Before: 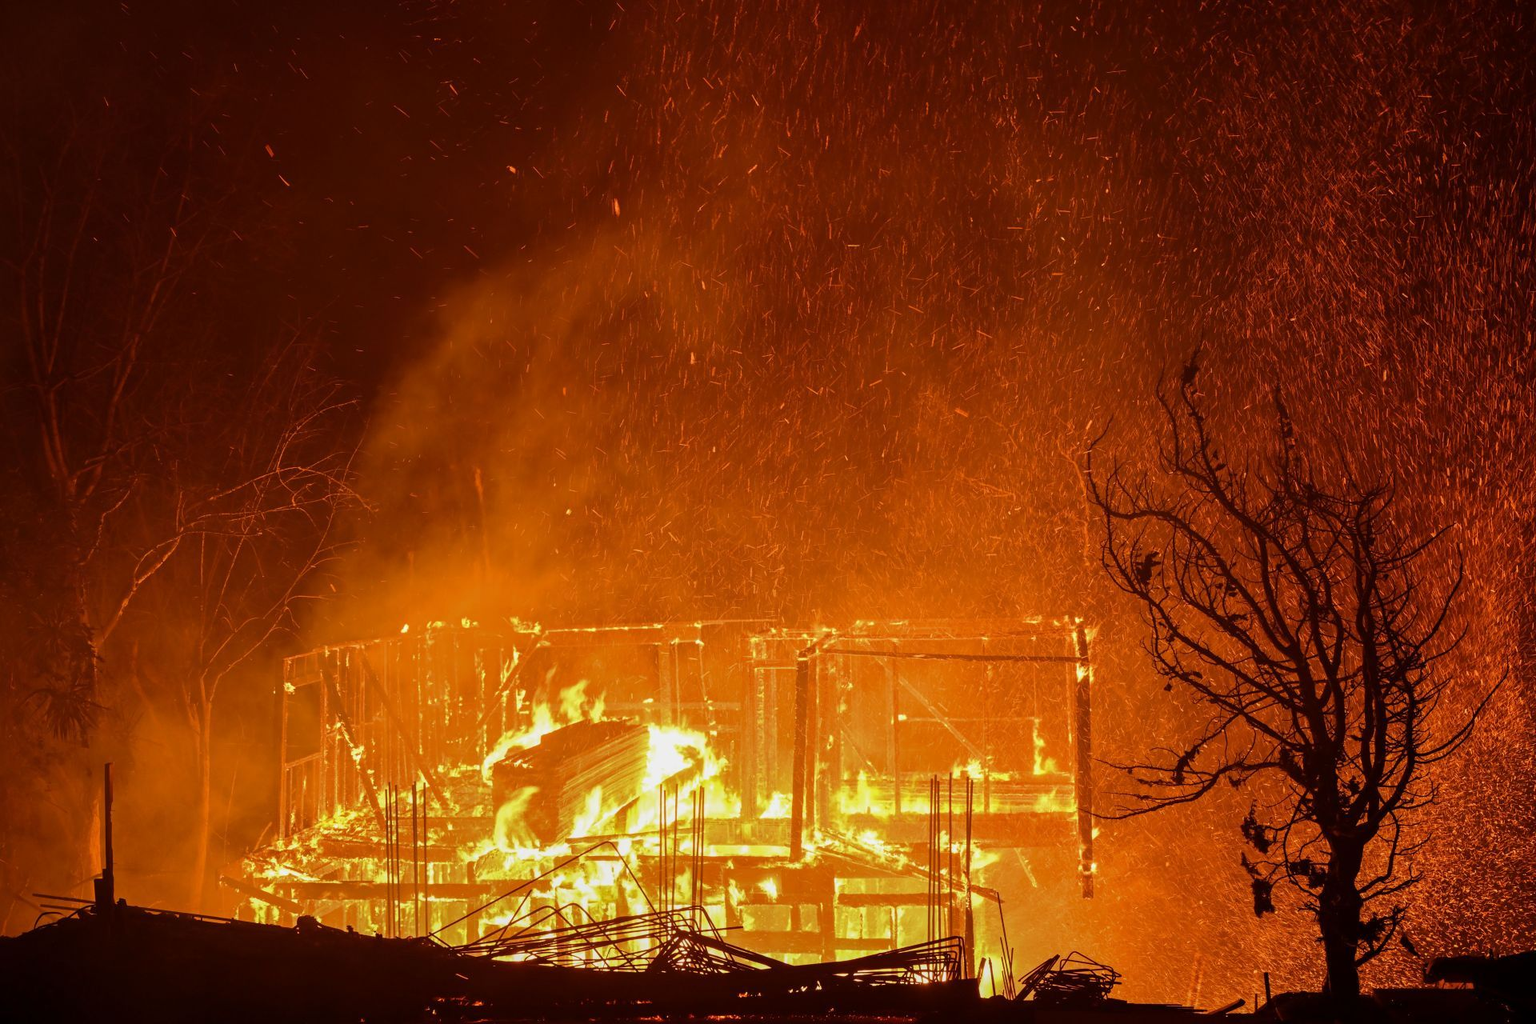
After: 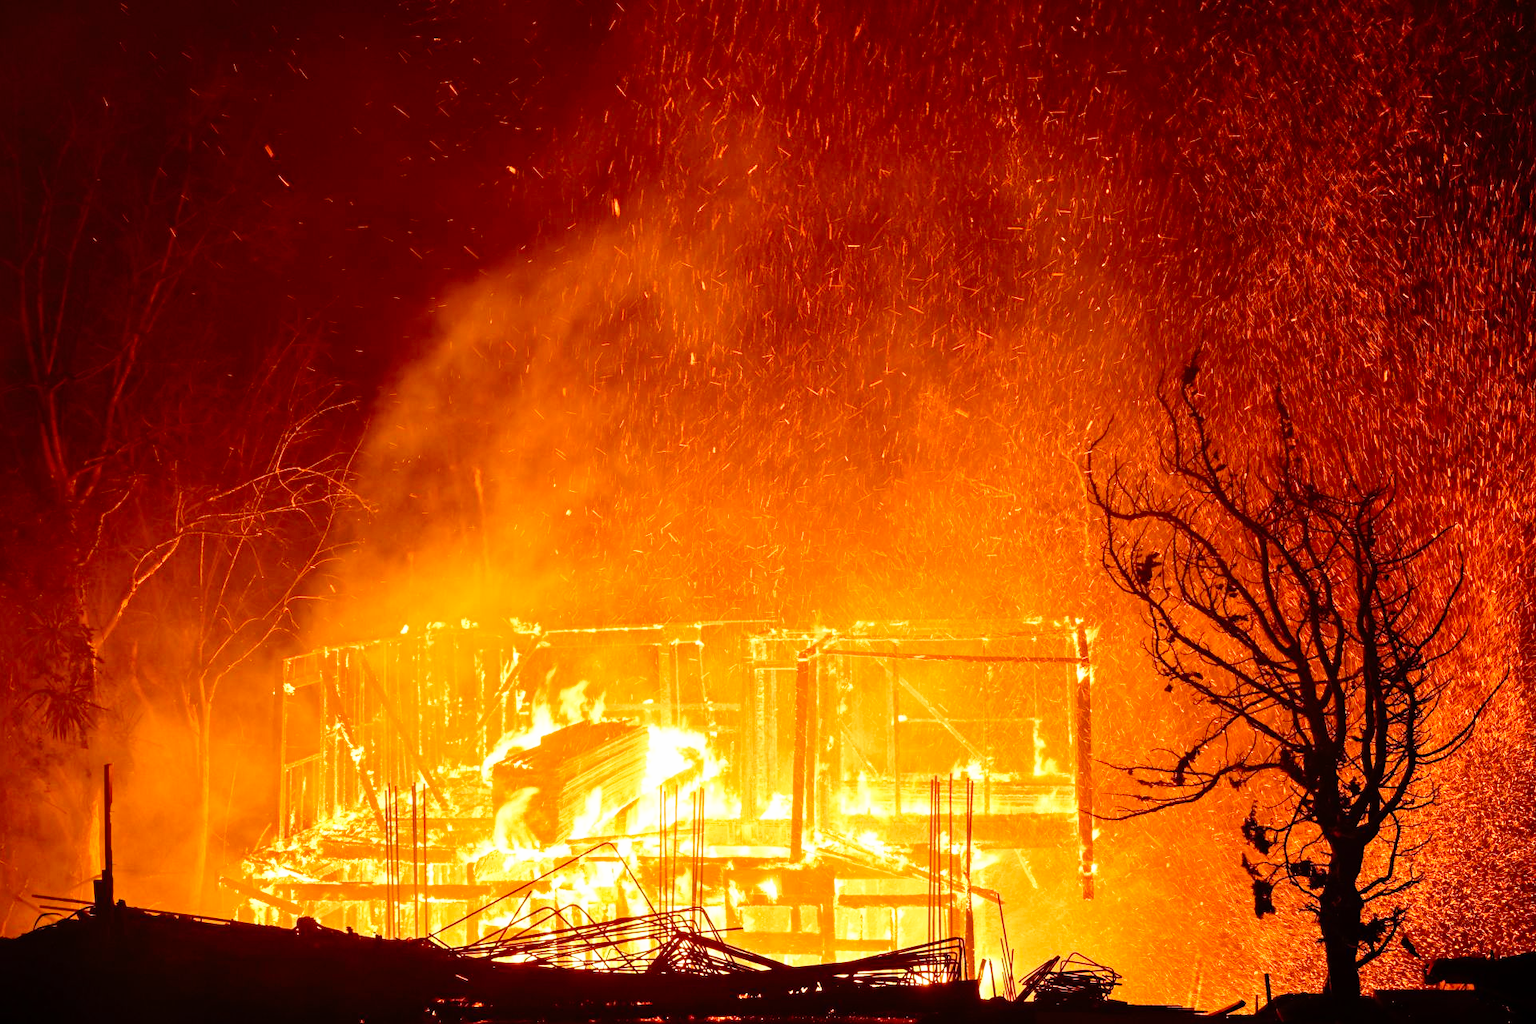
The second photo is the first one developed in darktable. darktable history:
crop: left 0.087%
base curve: curves: ch0 [(0, 0) (0.012, 0.01) (0.073, 0.168) (0.31, 0.711) (0.645, 0.957) (1, 1)], preserve colors none
exposure: exposure 0.023 EV, compensate highlight preservation false
